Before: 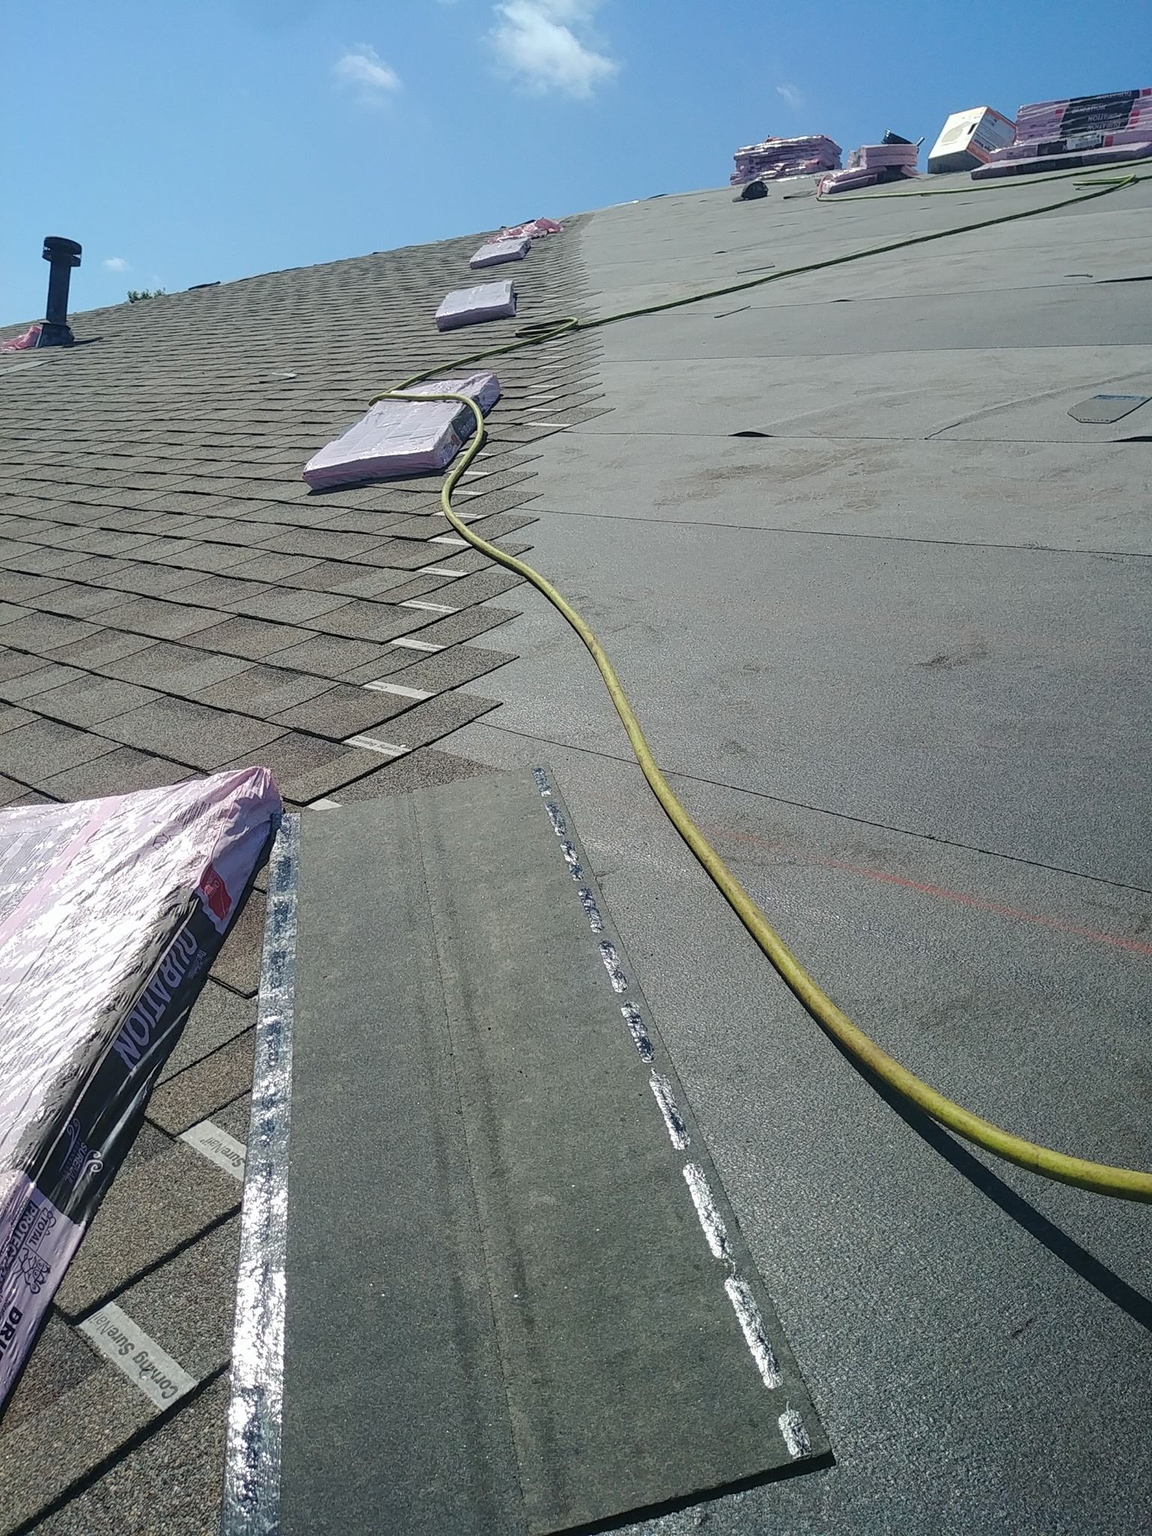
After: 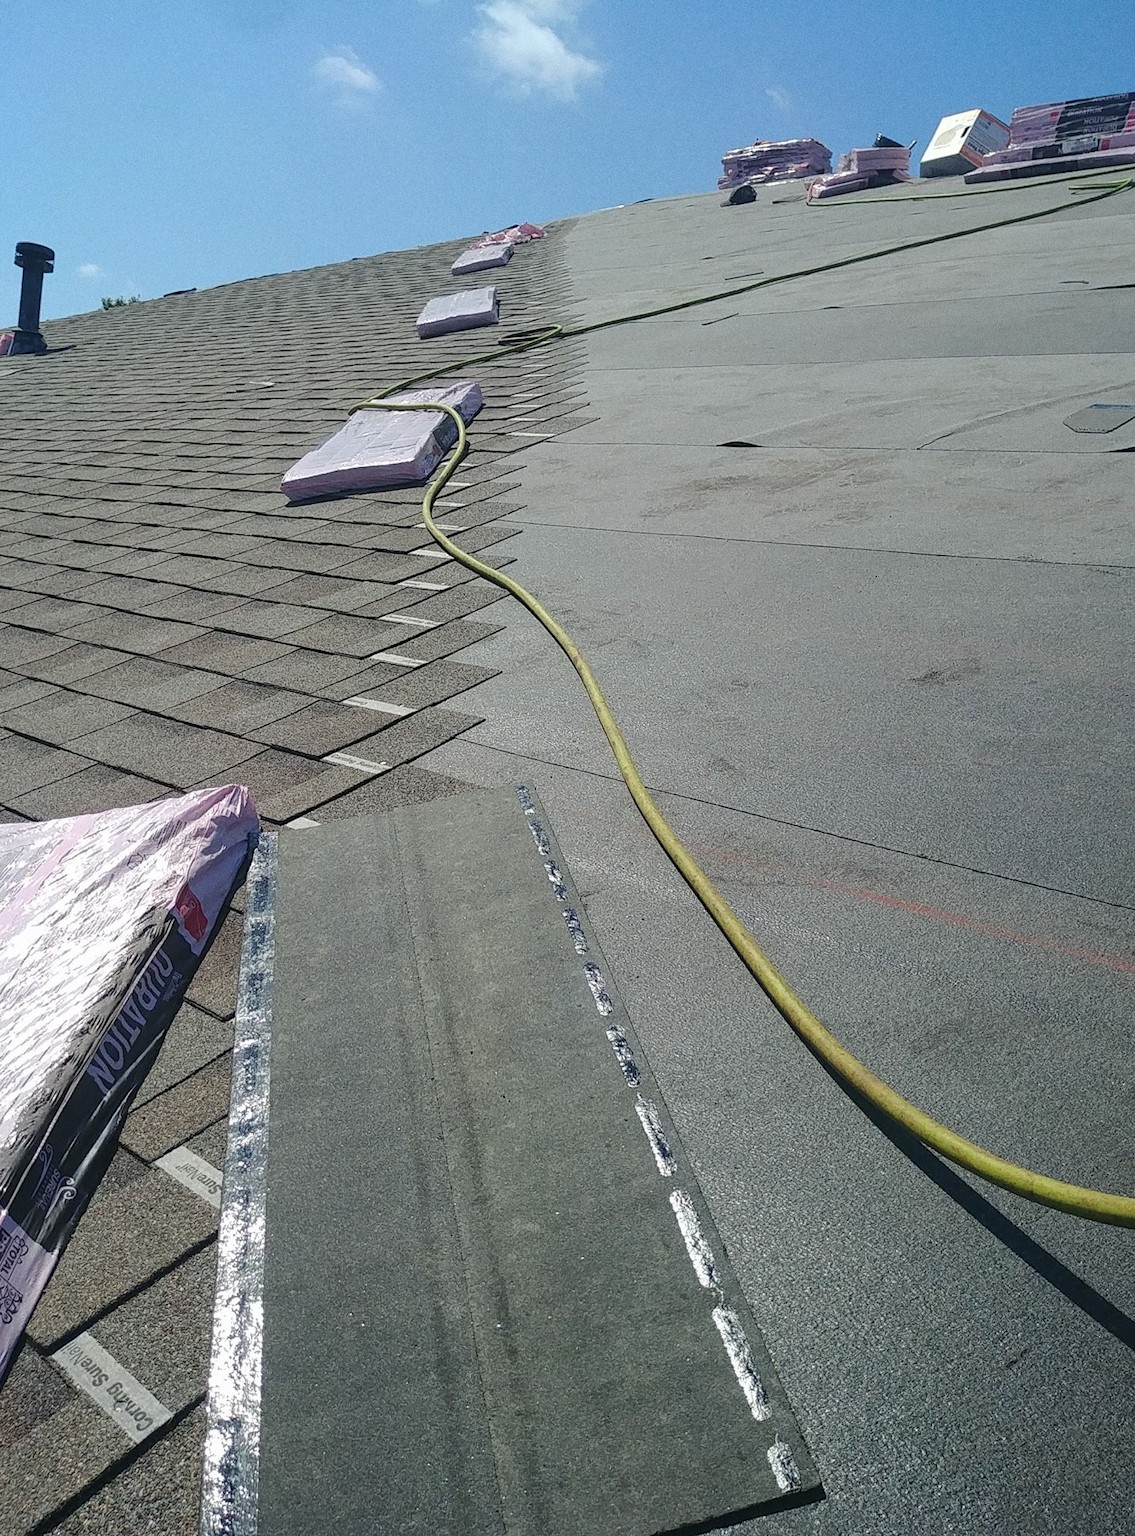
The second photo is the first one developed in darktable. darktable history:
crop and rotate: left 2.536%, right 1.107%, bottom 2.246%
grain: coarseness 0.09 ISO
